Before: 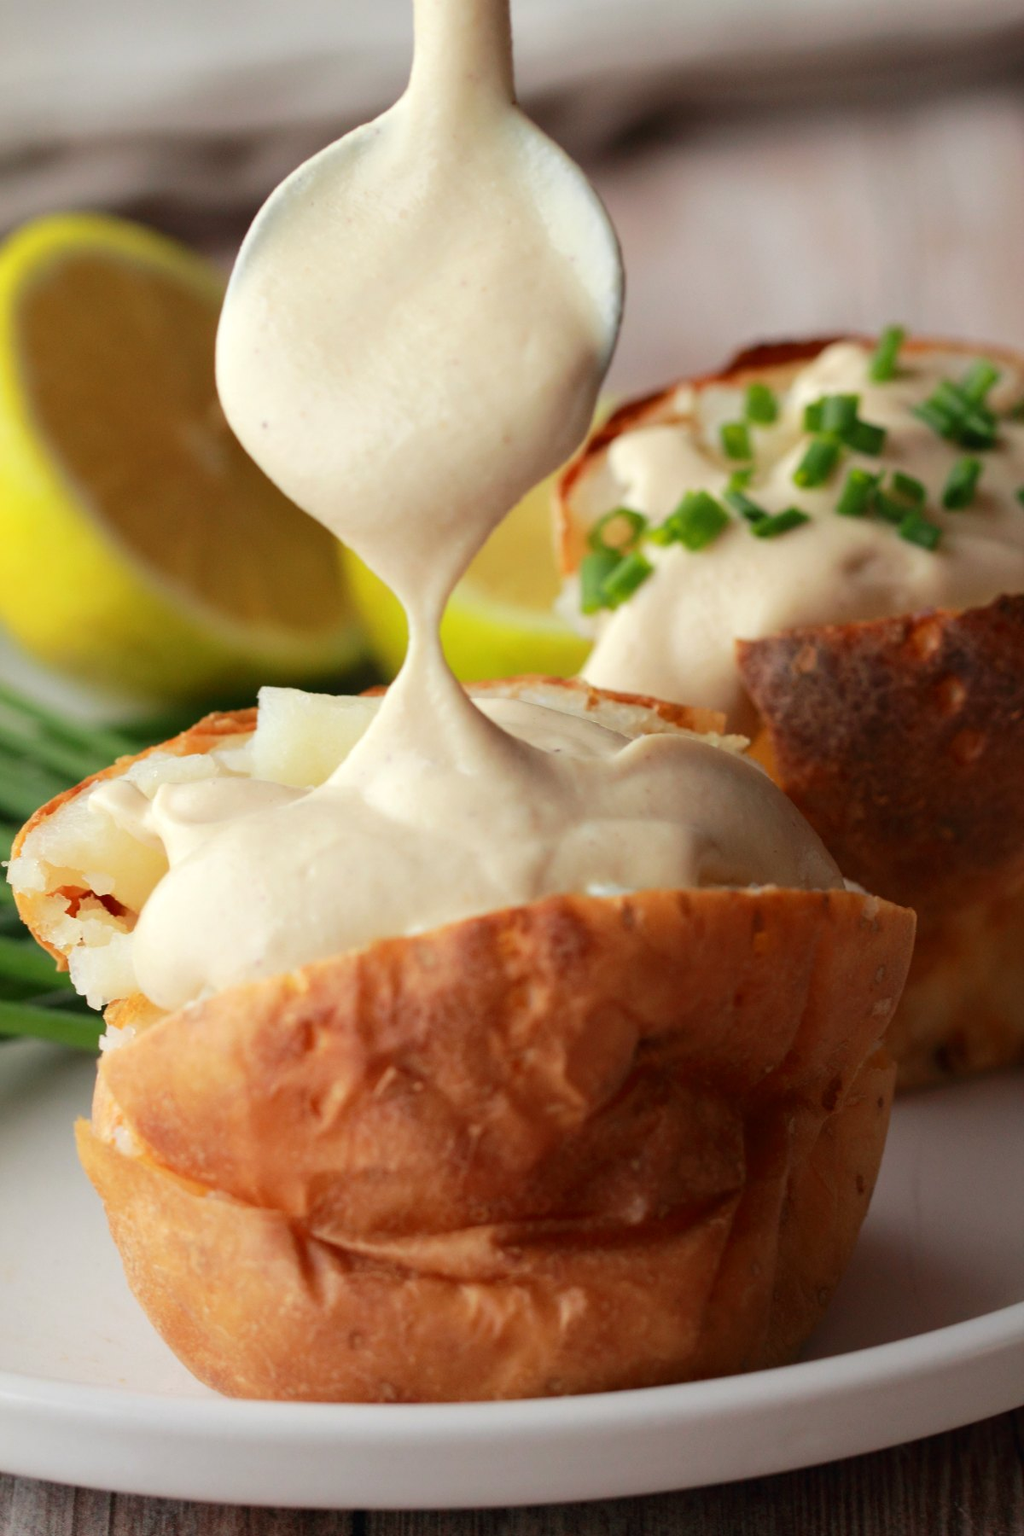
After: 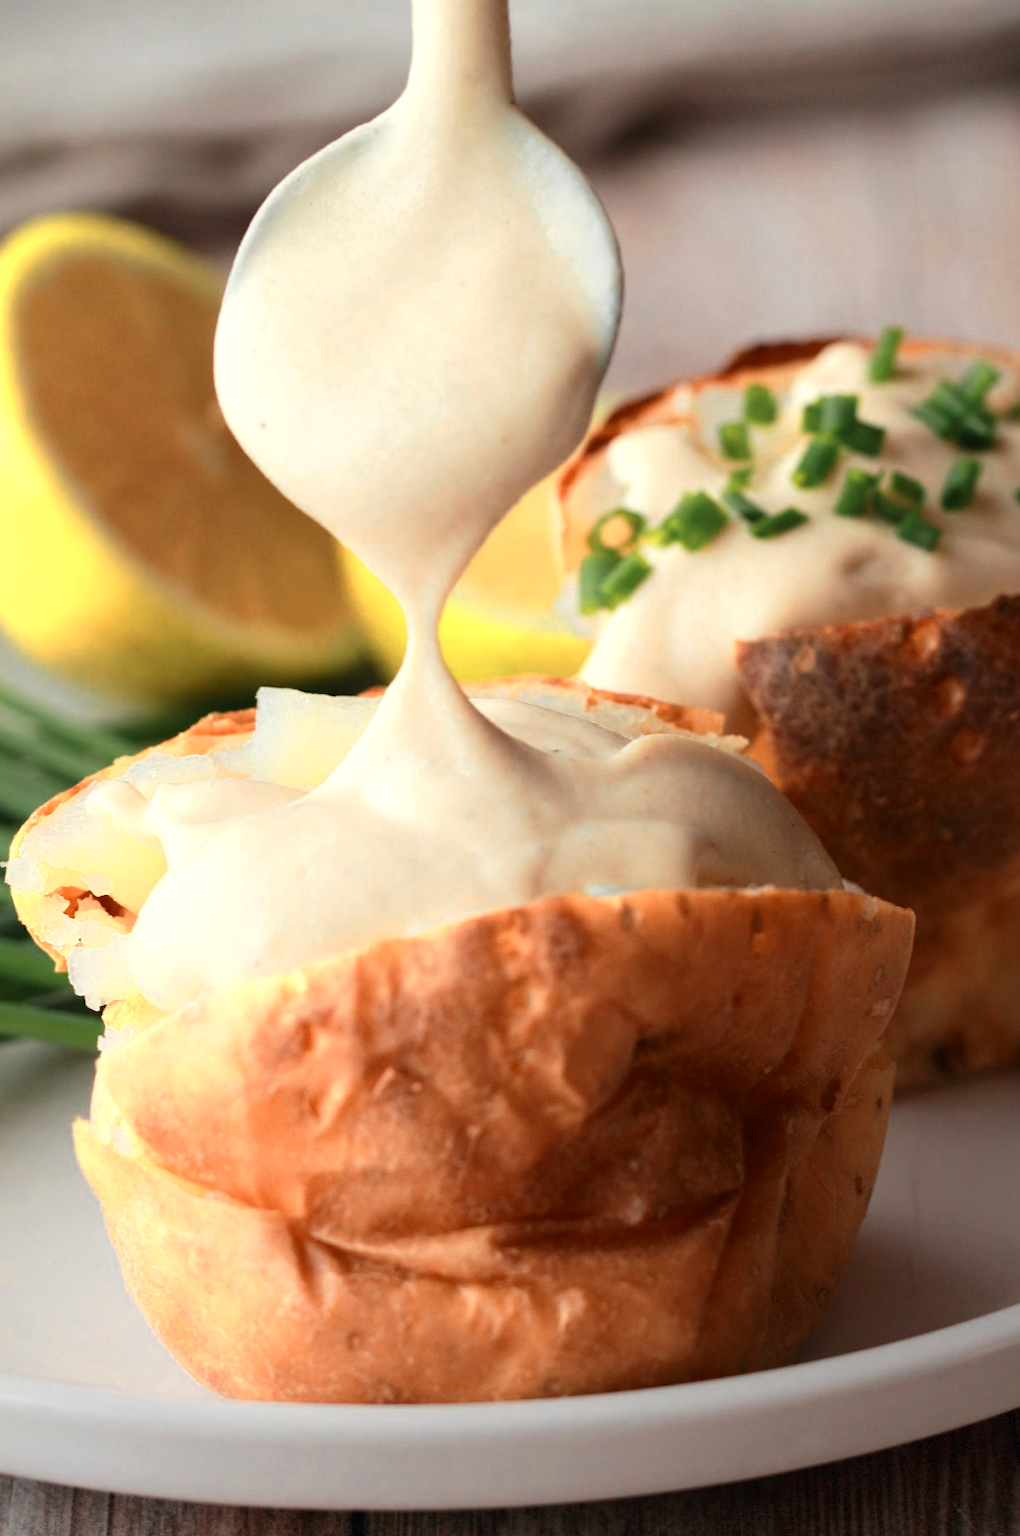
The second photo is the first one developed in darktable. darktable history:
color zones: curves: ch0 [(0.018, 0.548) (0.197, 0.654) (0.425, 0.447) (0.605, 0.658) (0.732, 0.579)]; ch1 [(0.105, 0.531) (0.224, 0.531) (0.386, 0.39) (0.618, 0.456) (0.732, 0.456) (0.956, 0.421)]; ch2 [(0.039, 0.583) (0.215, 0.465) (0.399, 0.544) (0.465, 0.548) (0.614, 0.447) (0.724, 0.43) (0.882, 0.623) (0.956, 0.632)]
crop: left 0.174%
vignetting: fall-off start 100.72%, brightness -0.62, saturation -0.674, dithering 8-bit output, unbound false
